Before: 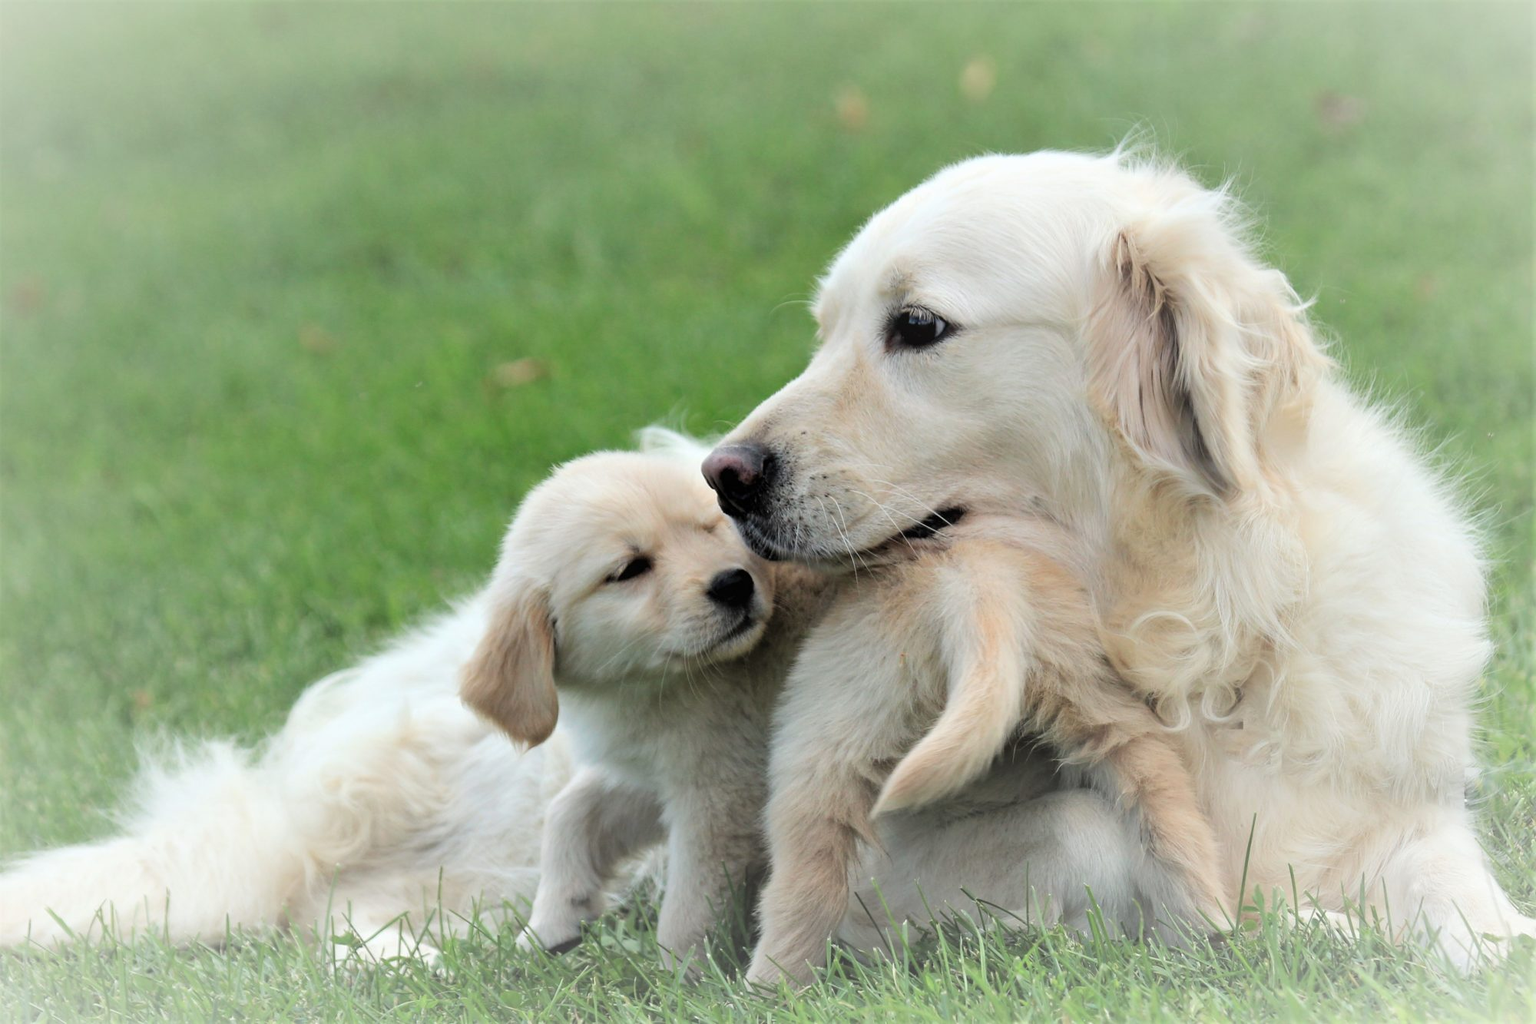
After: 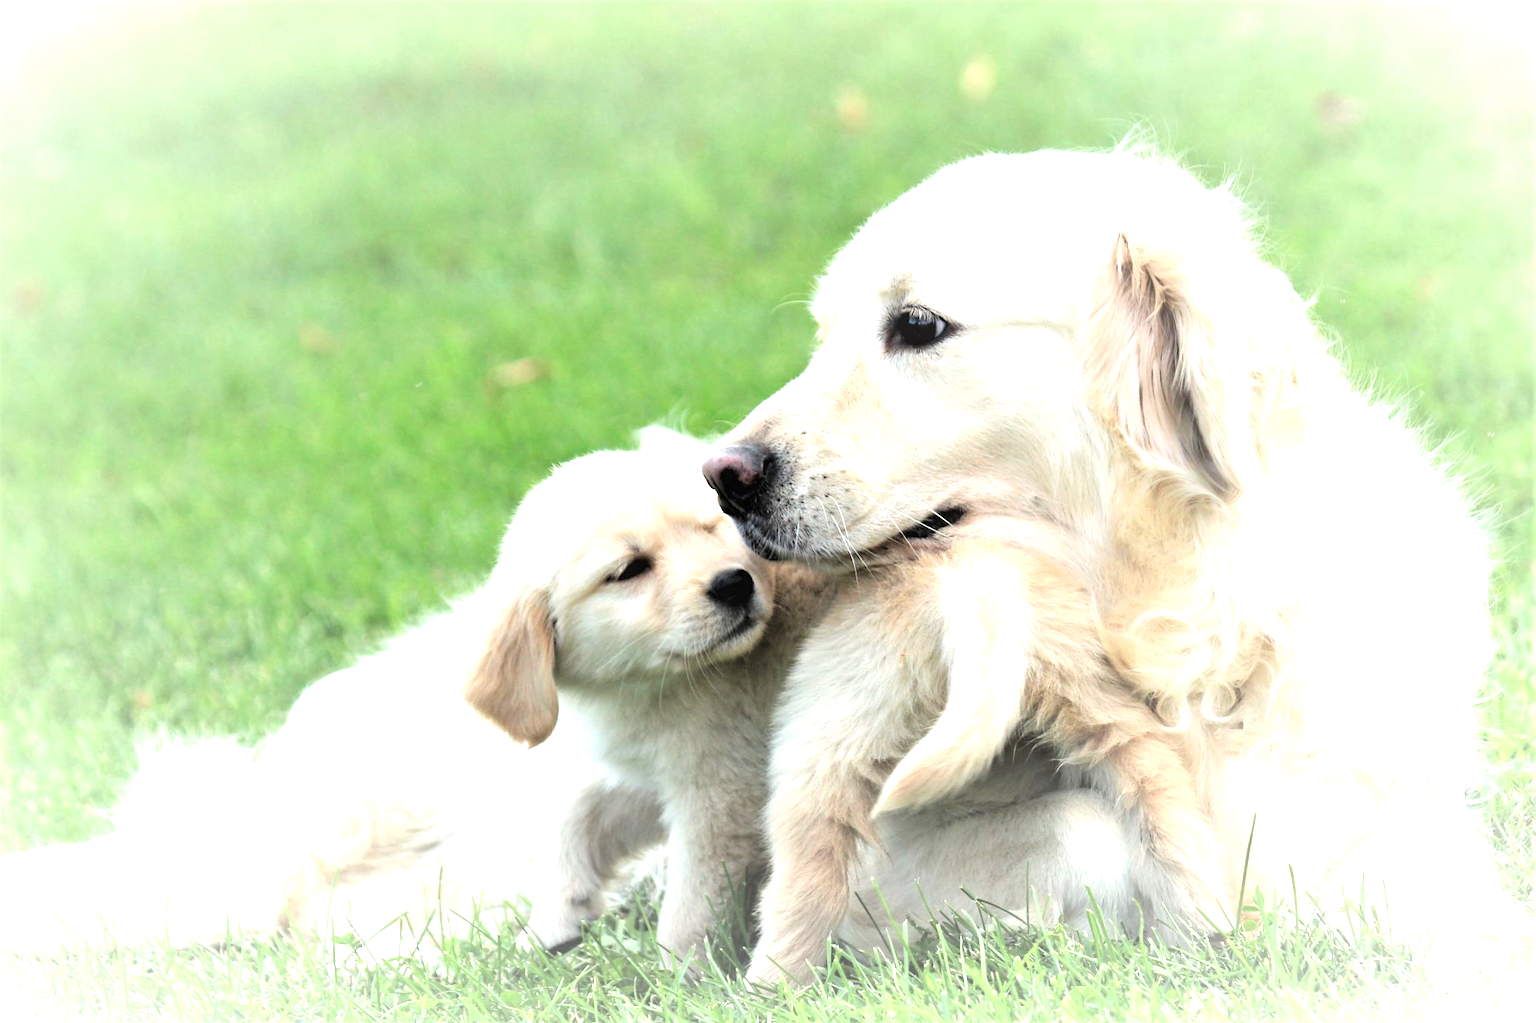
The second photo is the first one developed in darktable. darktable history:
sharpen: radius 5.325, amount 0.312, threshold 26.433
exposure: black level correction 0, exposure 1.2 EV, compensate highlight preservation false
